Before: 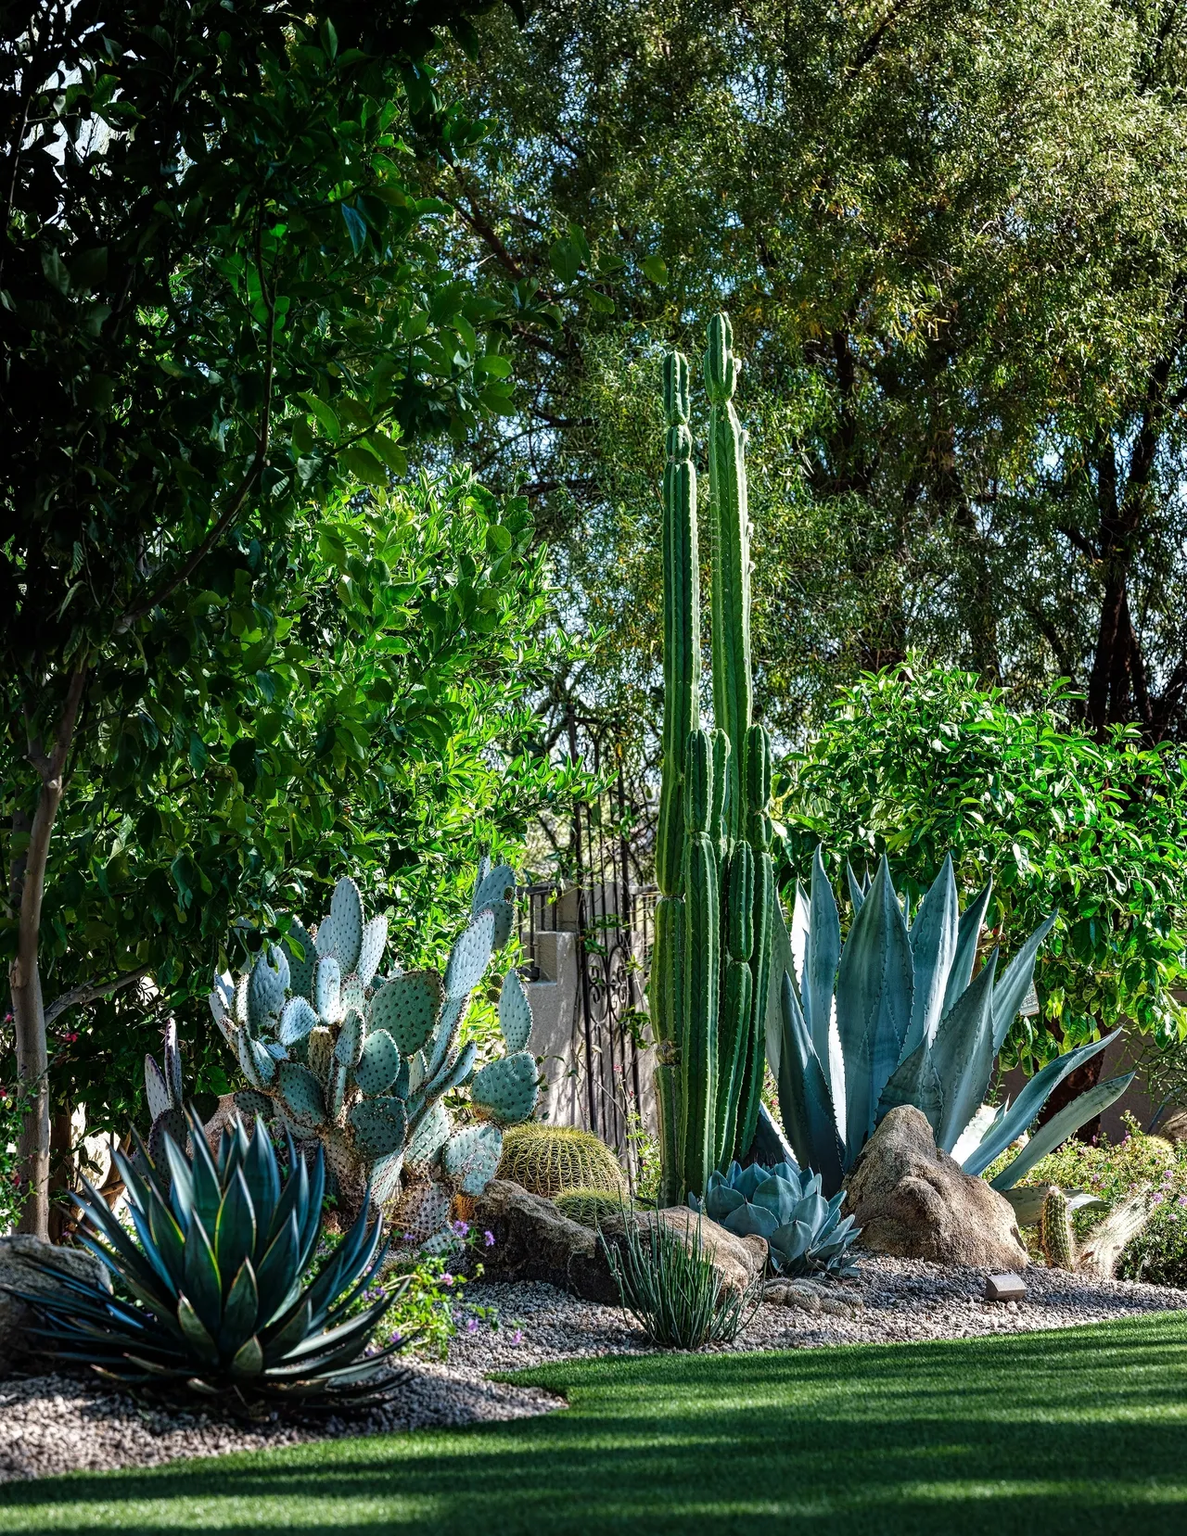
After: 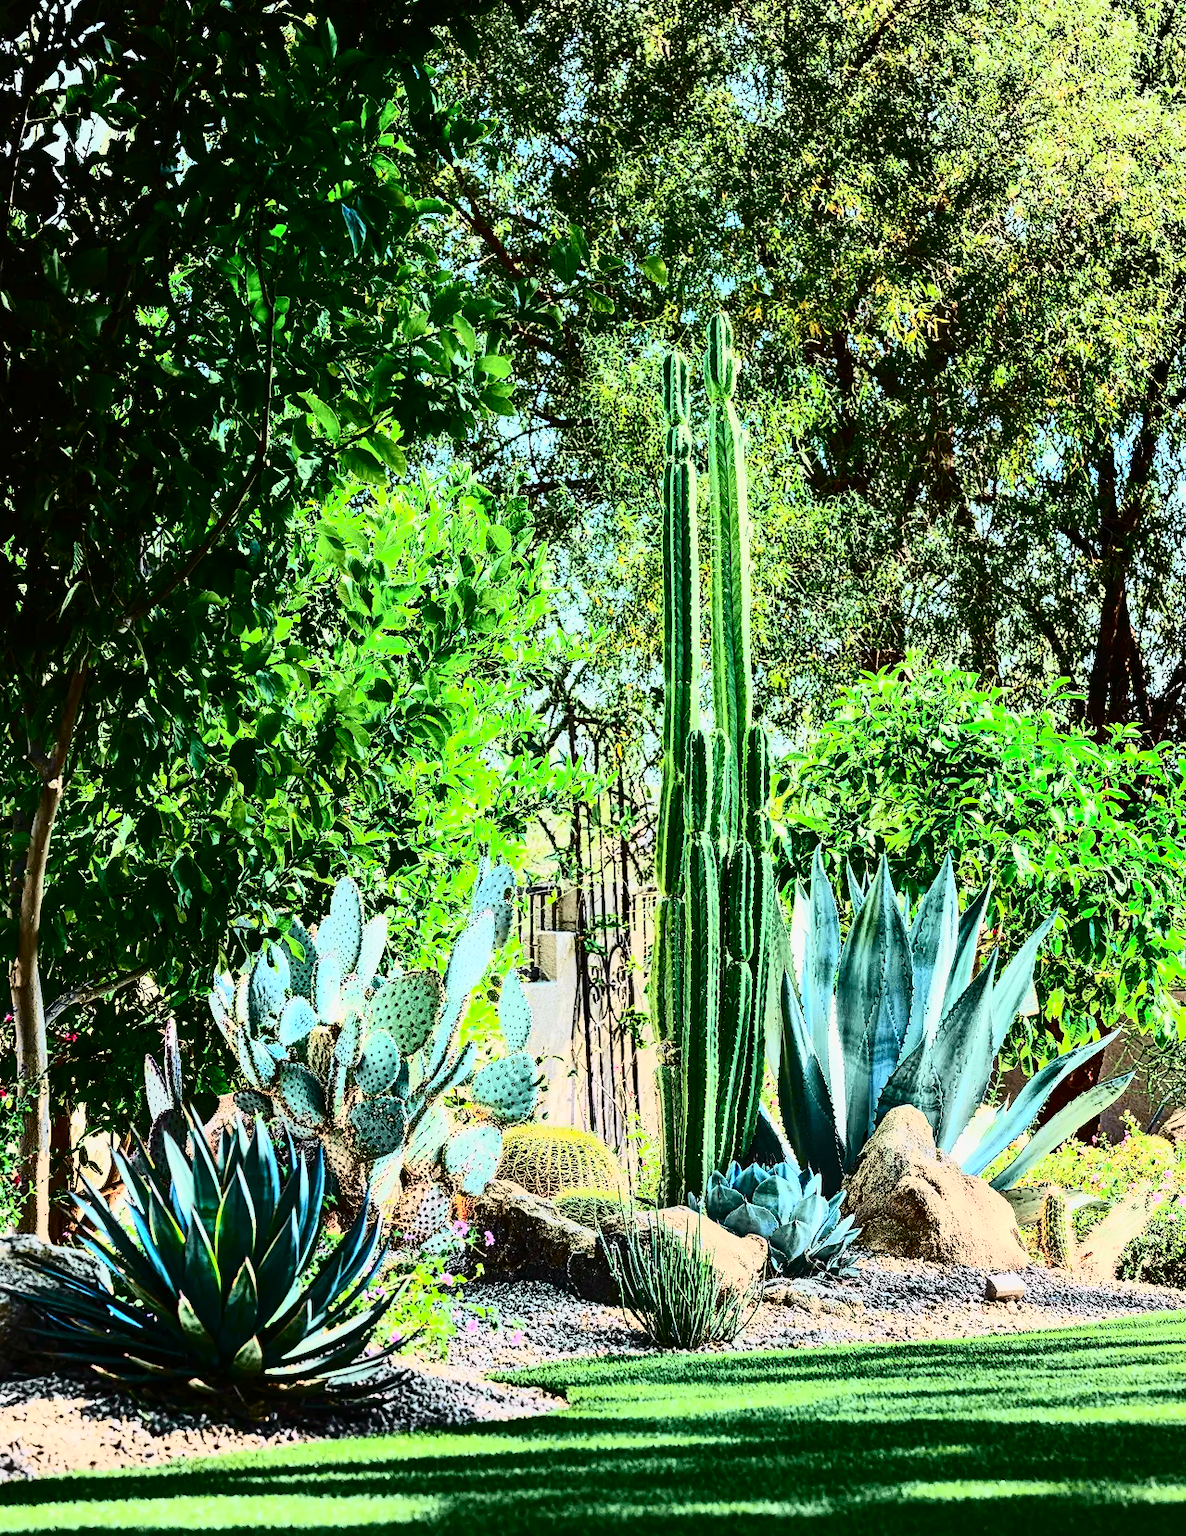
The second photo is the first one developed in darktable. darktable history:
exposure: black level correction 0, exposure 1.1 EV, compensate exposure bias true, compensate highlight preservation false
tone curve: curves: ch0 [(0, 0.006) (0.184, 0.117) (0.405, 0.46) (0.456, 0.528) (0.634, 0.728) (0.877, 0.89) (0.984, 0.935)]; ch1 [(0, 0) (0.443, 0.43) (0.492, 0.489) (0.566, 0.579) (0.595, 0.625) (0.608, 0.667) (0.65, 0.729) (1, 1)]; ch2 [(0, 0) (0.33, 0.301) (0.421, 0.443) (0.447, 0.489) (0.492, 0.498) (0.537, 0.583) (0.586, 0.591) (0.663, 0.686) (1, 1)], color space Lab, independent channels, preserve colors none
local contrast: highlights 100%, shadows 100%, detail 120%, midtone range 0.2
contrast brightness saturation: contrast 0.62, brightness 0.34, saturation 0.14
